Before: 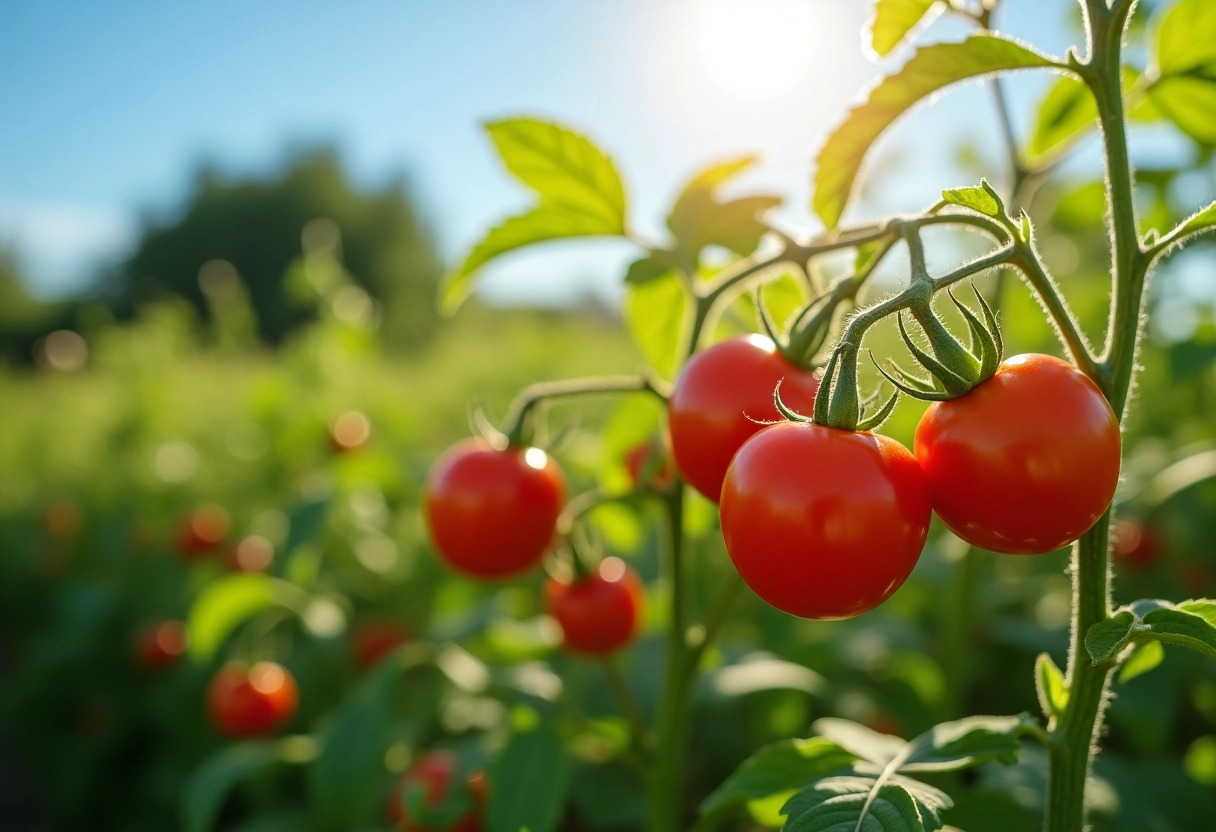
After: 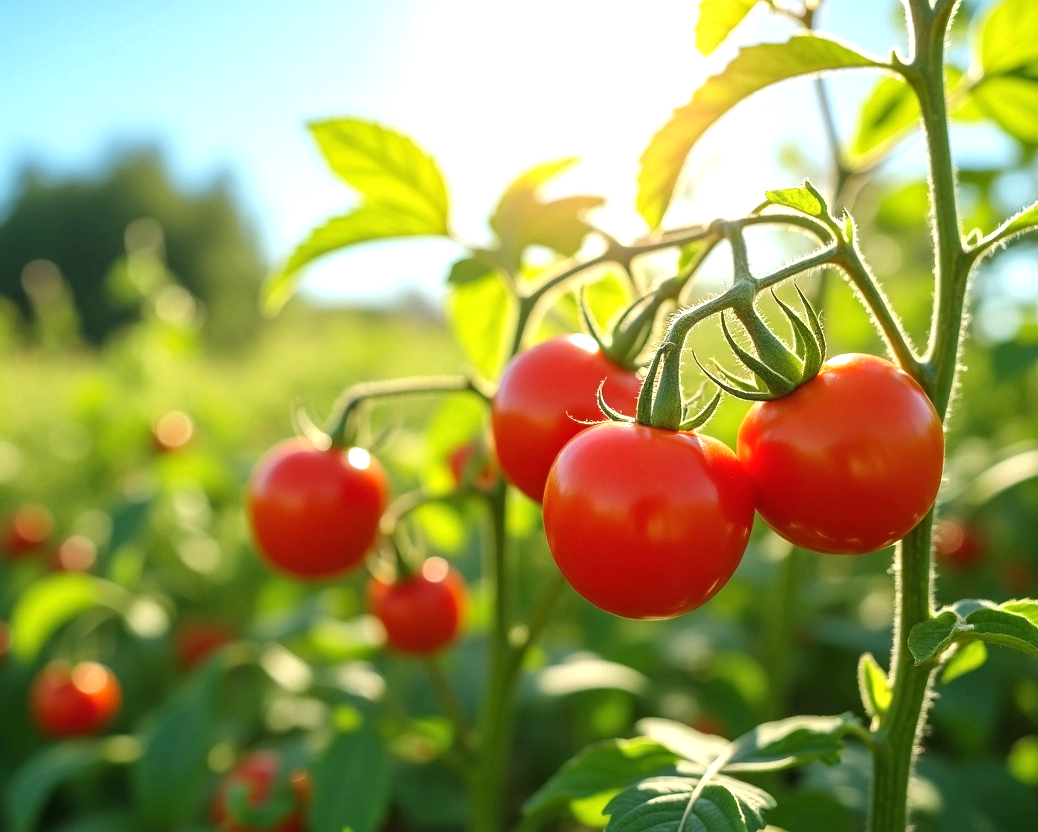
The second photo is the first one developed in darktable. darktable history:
exposure: exposure 0.661 EV, compensate highlight preservation false
crop and rotate: left 14.584%
